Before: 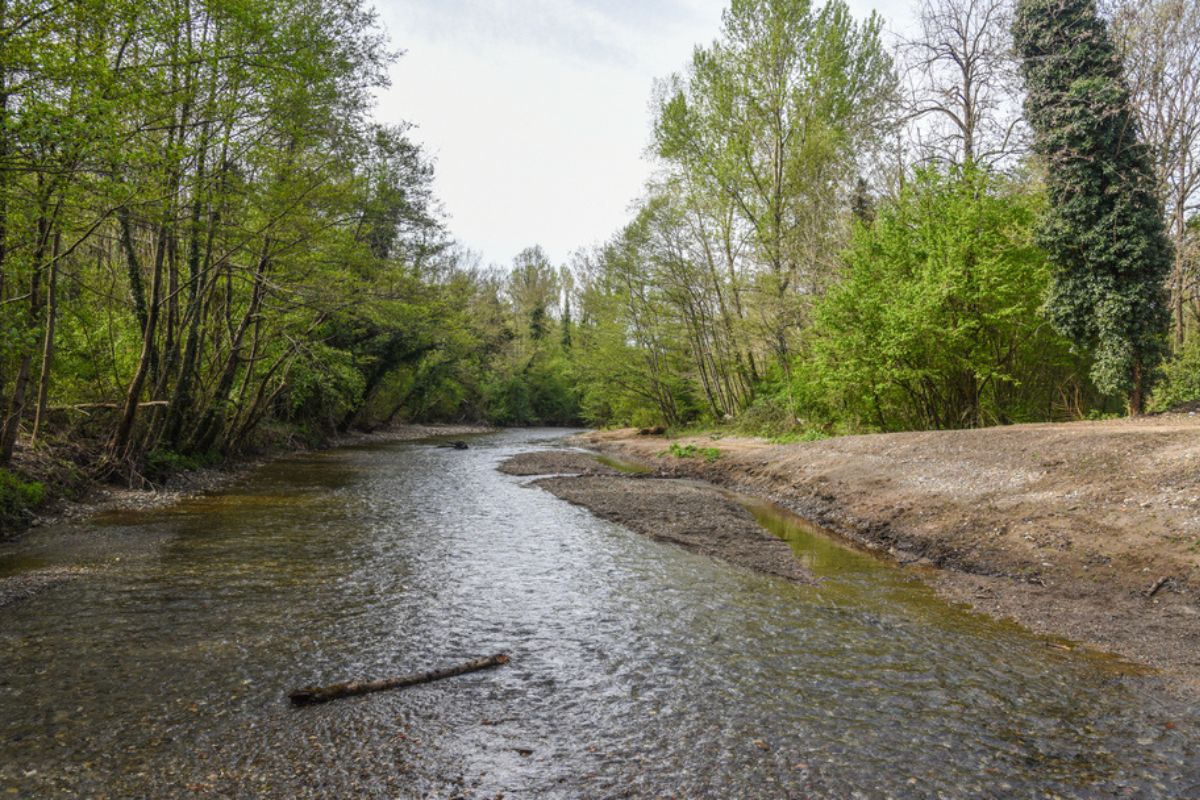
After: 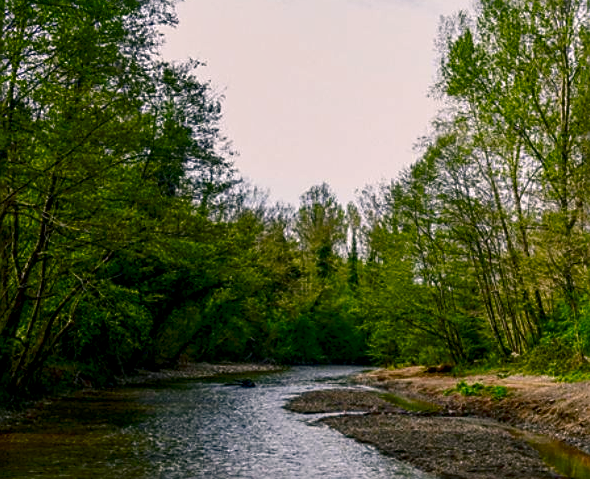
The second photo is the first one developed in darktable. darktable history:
crop: left 17.786%, top 7.847%, right 33.028%, bottom 32.272%
sharpen: on, module defaults
exposure: exposure -0.213 EV, compensate highlight preservation false
local contrast: highlights 106%, shadows 102%, detail 119%, midtone range 0.2
color balance rgb: power › luminance -8.008%, power › chroma 1.082%, power › hue 216.64°, highlights gain › chroma 2.453%, highlights gain › hue 38.95°, global offset › luminance -0.507%, linear chroma grading › global chroma 14.513%, perceptual saturation grading › global saturation 20%, perceptual saturation grading › highlights -25.616%, perceptual saturation grading › shadows 24.451%, global vibrance 20%
color correction: highlights a* -0.142, highlights b* 0.121
levels: levels [0, 0.478, 1]
contrast brightness saturation: contrast 0.104, brightness -0.259, saturation 0.143
